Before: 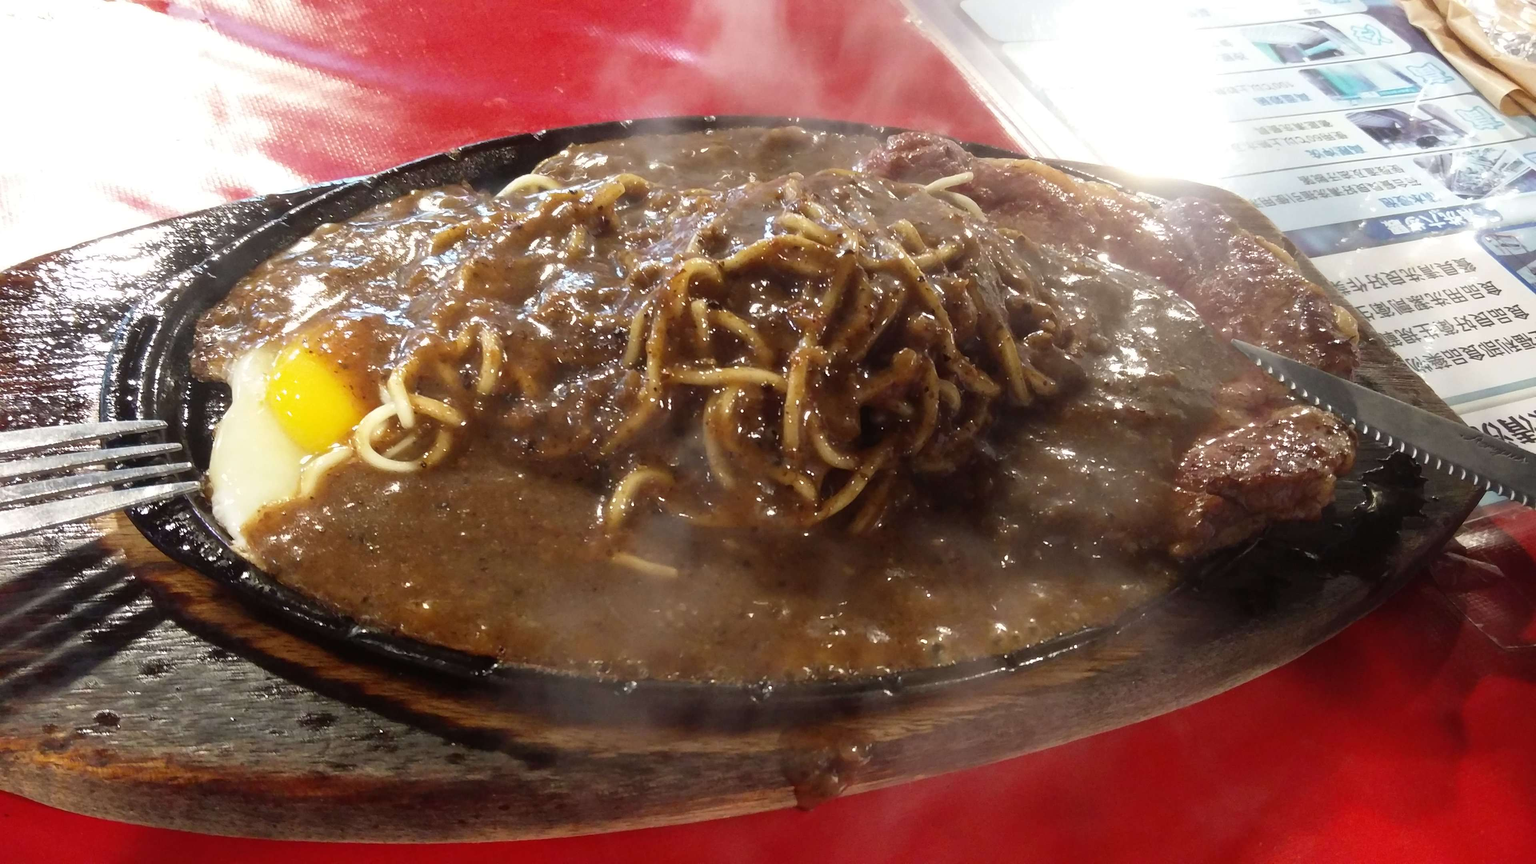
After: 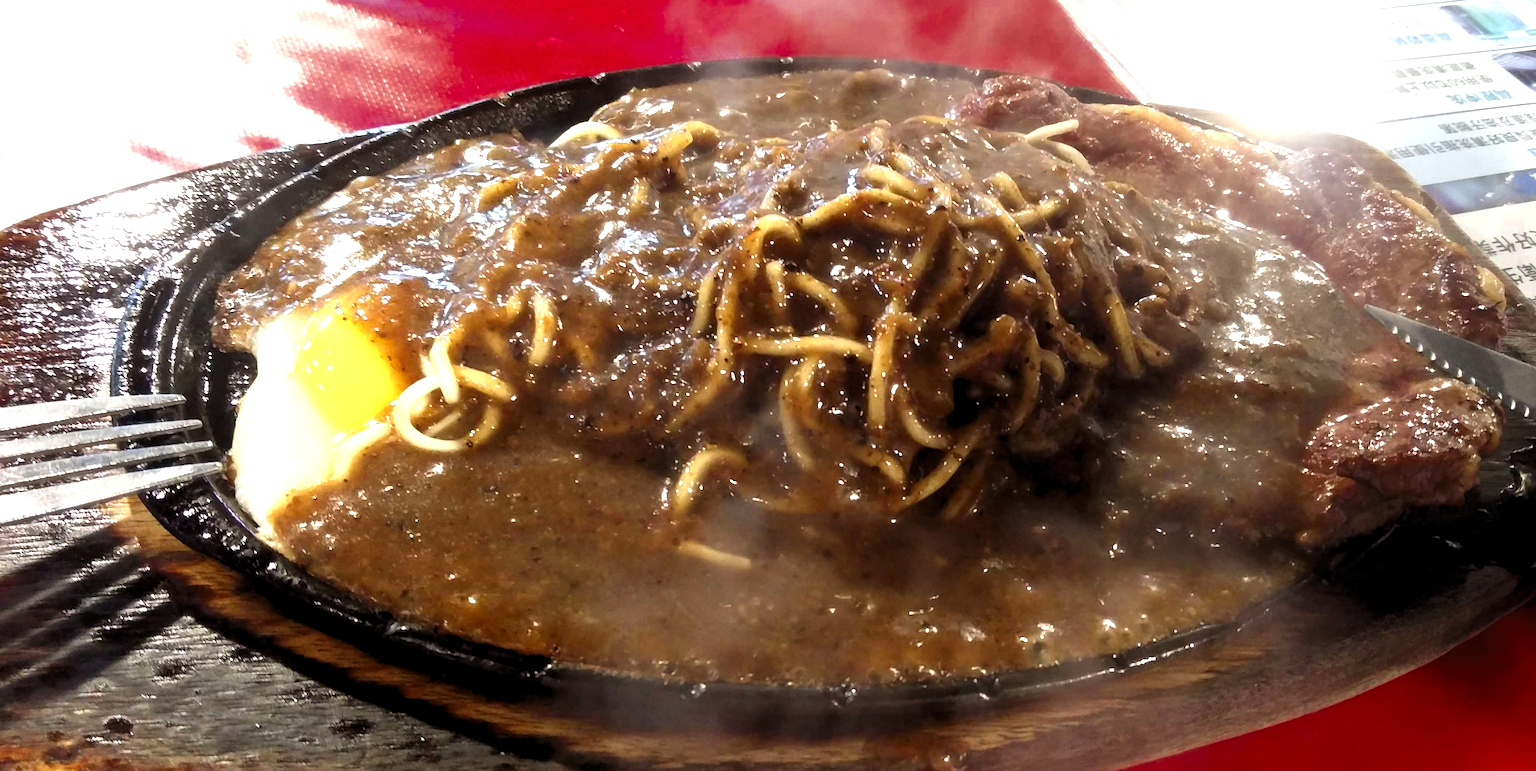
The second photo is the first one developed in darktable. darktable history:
crop: top 7.49%, right 9.717%, bottom 11.943%
levels: levels [0.055, 0.477, 0.9]
color zones: curves: ch0 [(0.004, 0.305) (0.261, 0.623) (0.389, 0.399) (0.708, 0.571) (0.947, 0.34)]; ch1 [(0.025, 0.645) (0.229, 0.584) (0.326, 0.551) (0.484, 0.262) (0.757, 0.643)]
